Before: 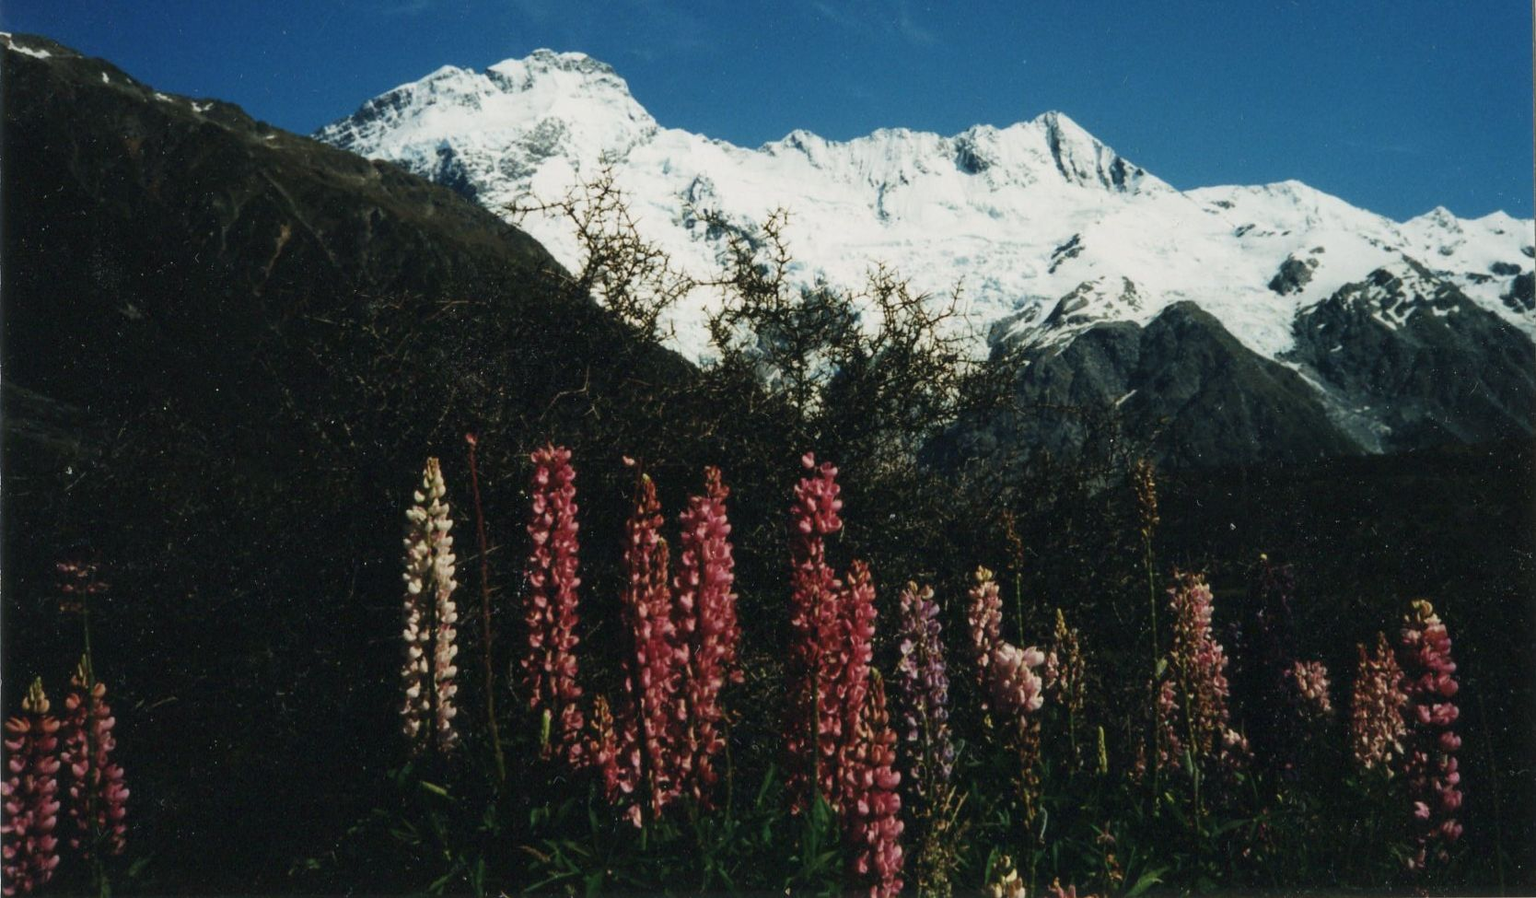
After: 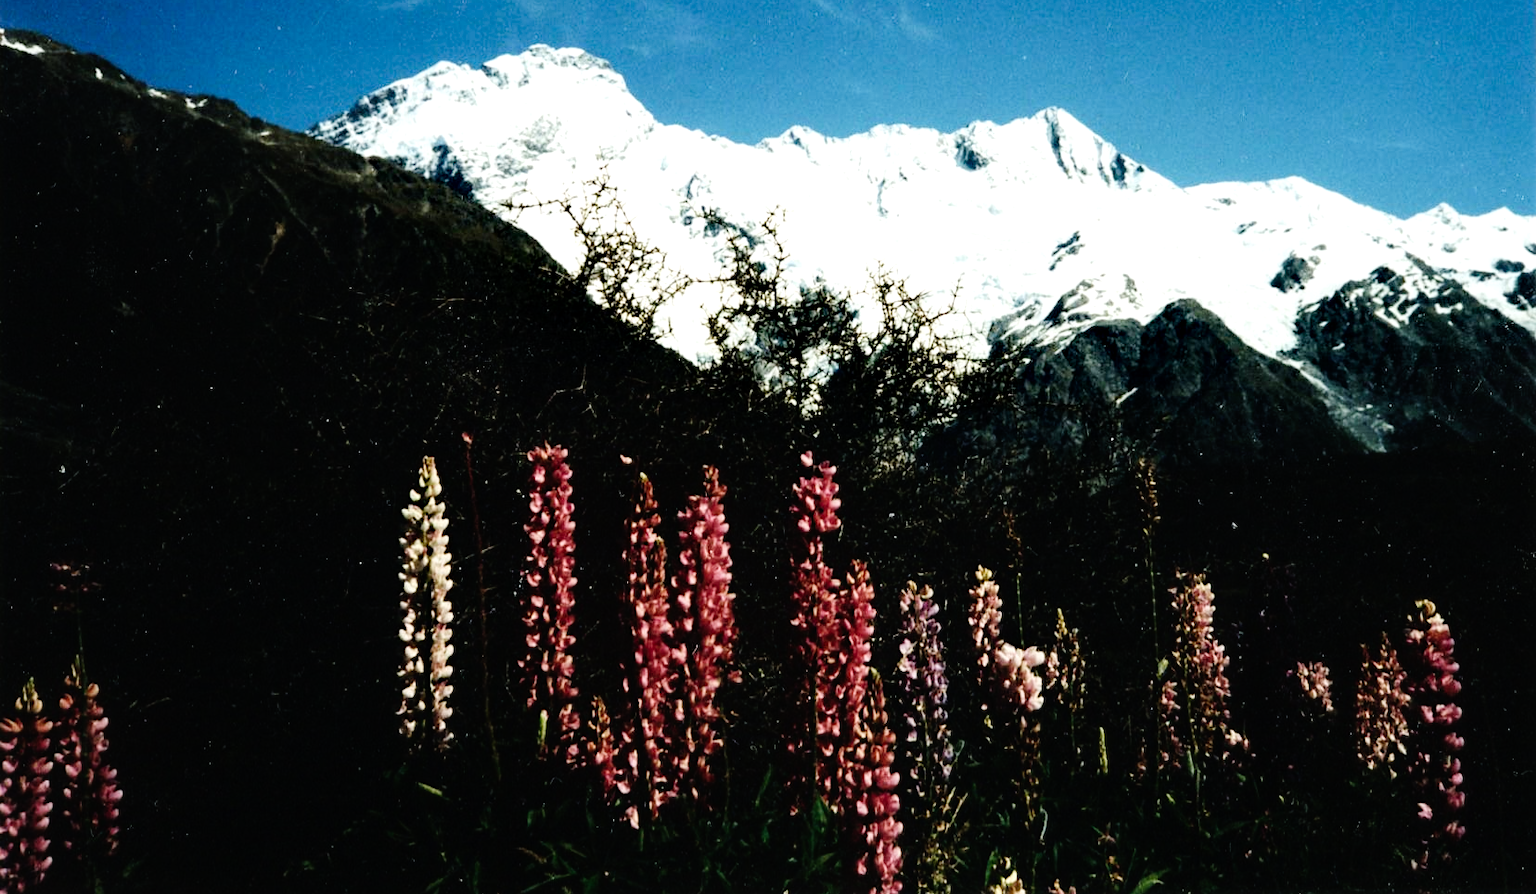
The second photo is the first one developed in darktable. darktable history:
base curve: curves: ch0 [(0, 0) (0.036, 0.025) (0.121, 0.166) (0.206, 0.329) (0.605, 0.79) (1, 1)], fusion 1, preserve colors none
crop: left 0.482%, top 0.557%, right 0.222%, bottom 0.555%
tone equalizer: -8 EV -0.412 EV, -7 EV -0.41 EV, -6 EV -0.365 EV, -5 EV -0.257 EV, -3 EV 0.228 EV, -2 EV 0.354 EV, -1 EV 0.402 EV, +0 EV 0.427 EV
tone curve: curves: ch0 [(0, 0) (0.153, 0.056) (1, 1)]
